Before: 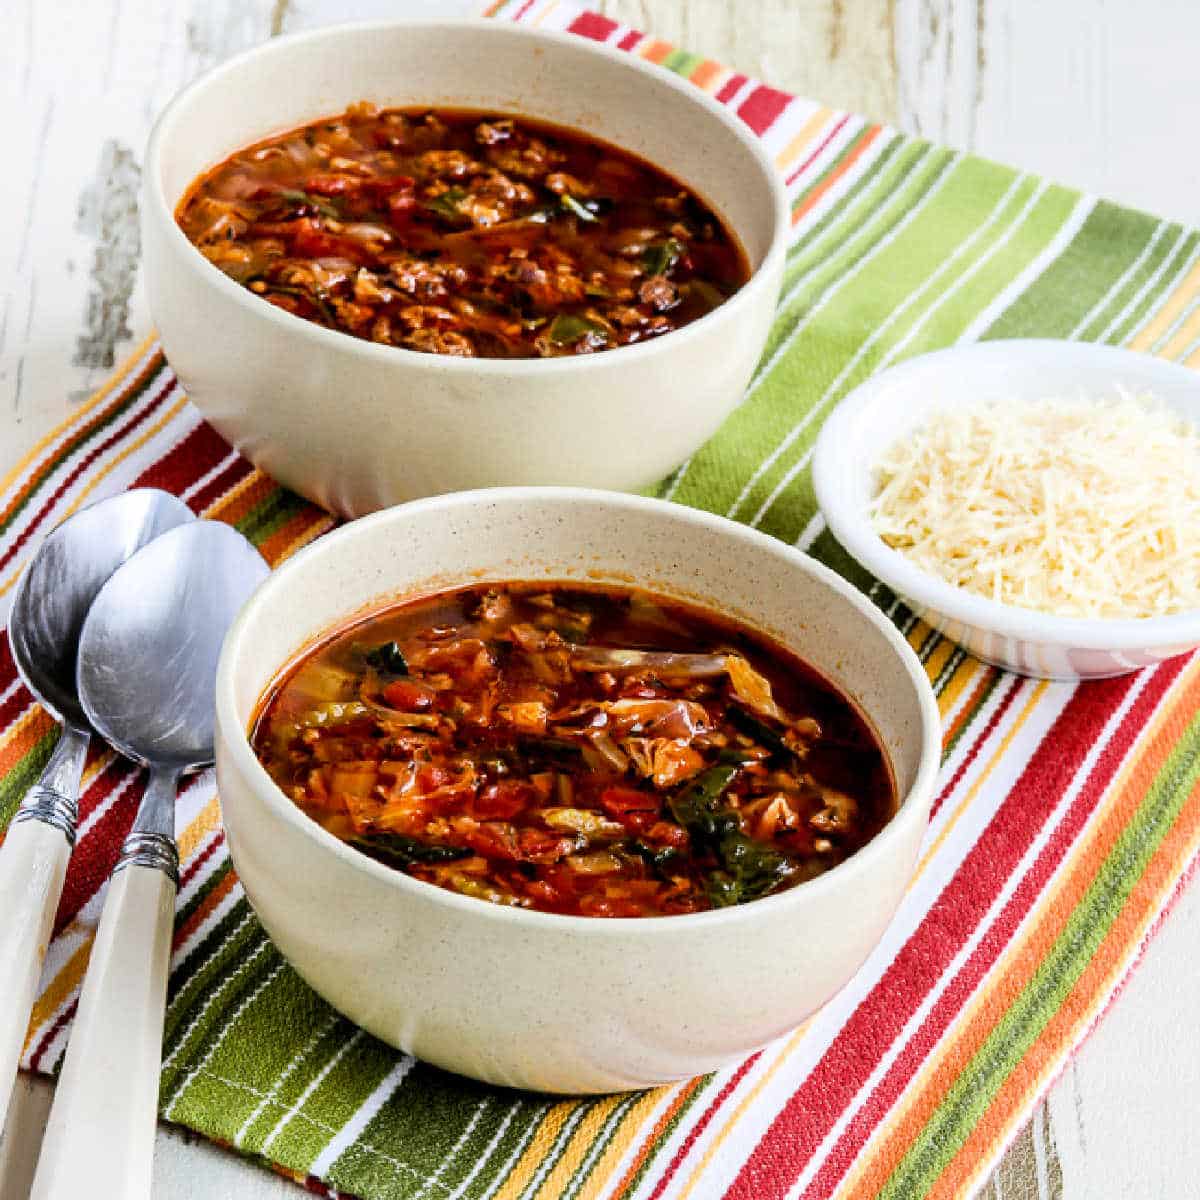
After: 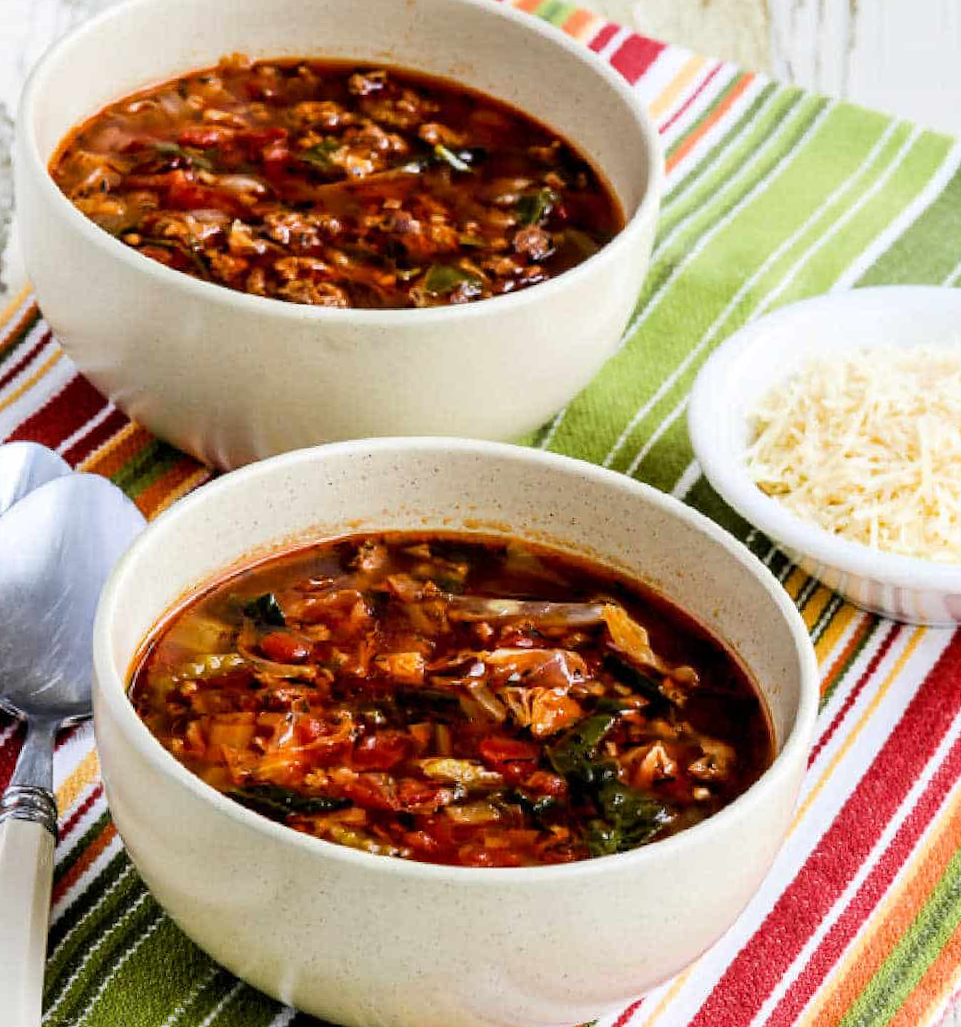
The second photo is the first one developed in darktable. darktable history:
crop: left 9.929%, top 3.475%, right 9.188%, bottom 9.529%
rotate and perspective: rotation -0.45°, automatic cropping original format, crop left 0.008, crop right 0.992, crop top 0.012, crop bottom 0.988
